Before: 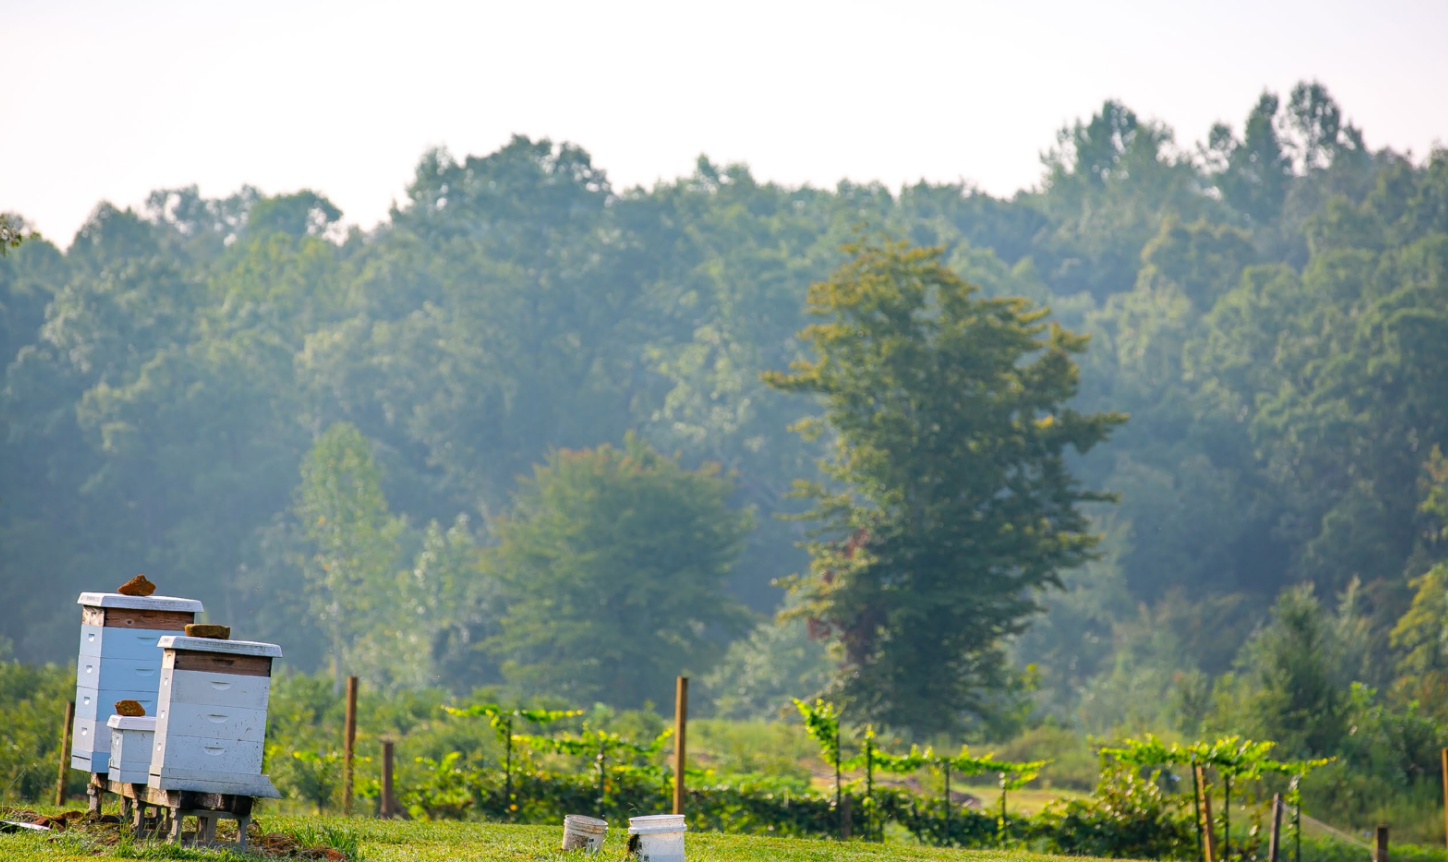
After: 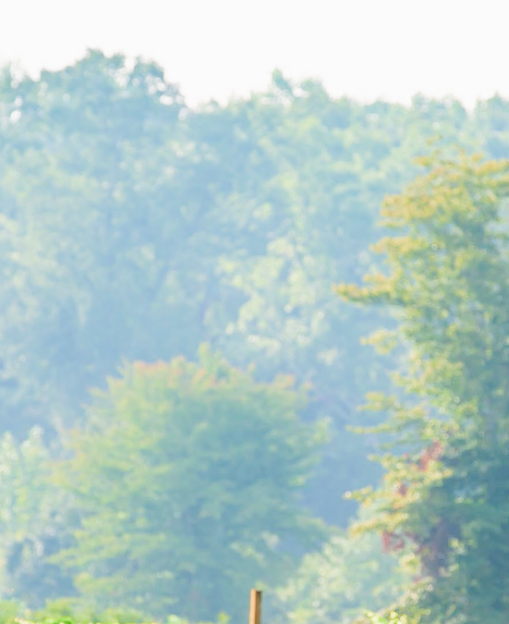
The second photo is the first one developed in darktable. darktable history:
filmic rgb: middle gray luminance 4.29%, black relative exposure -13 EV, white relative exposure 5 EV, threshold 6 EV, target black luminance 0%, hardness 5.19, latitude 59.69%, contrast 0.767, highlights saturation mix 5%, shadows ↔ highlights balance 25.95%, add noise in highlights 0, color science v3 (2019), use custom middle-gray values true, iterations of high-quality reconstruction 0, contrast in highlights soft, enable highlight reconstruction true
tone equalizer: on, module defaults
crop and rotate: left 29.476%, top 10.214%, right 35.32%, bottom 17.333%
